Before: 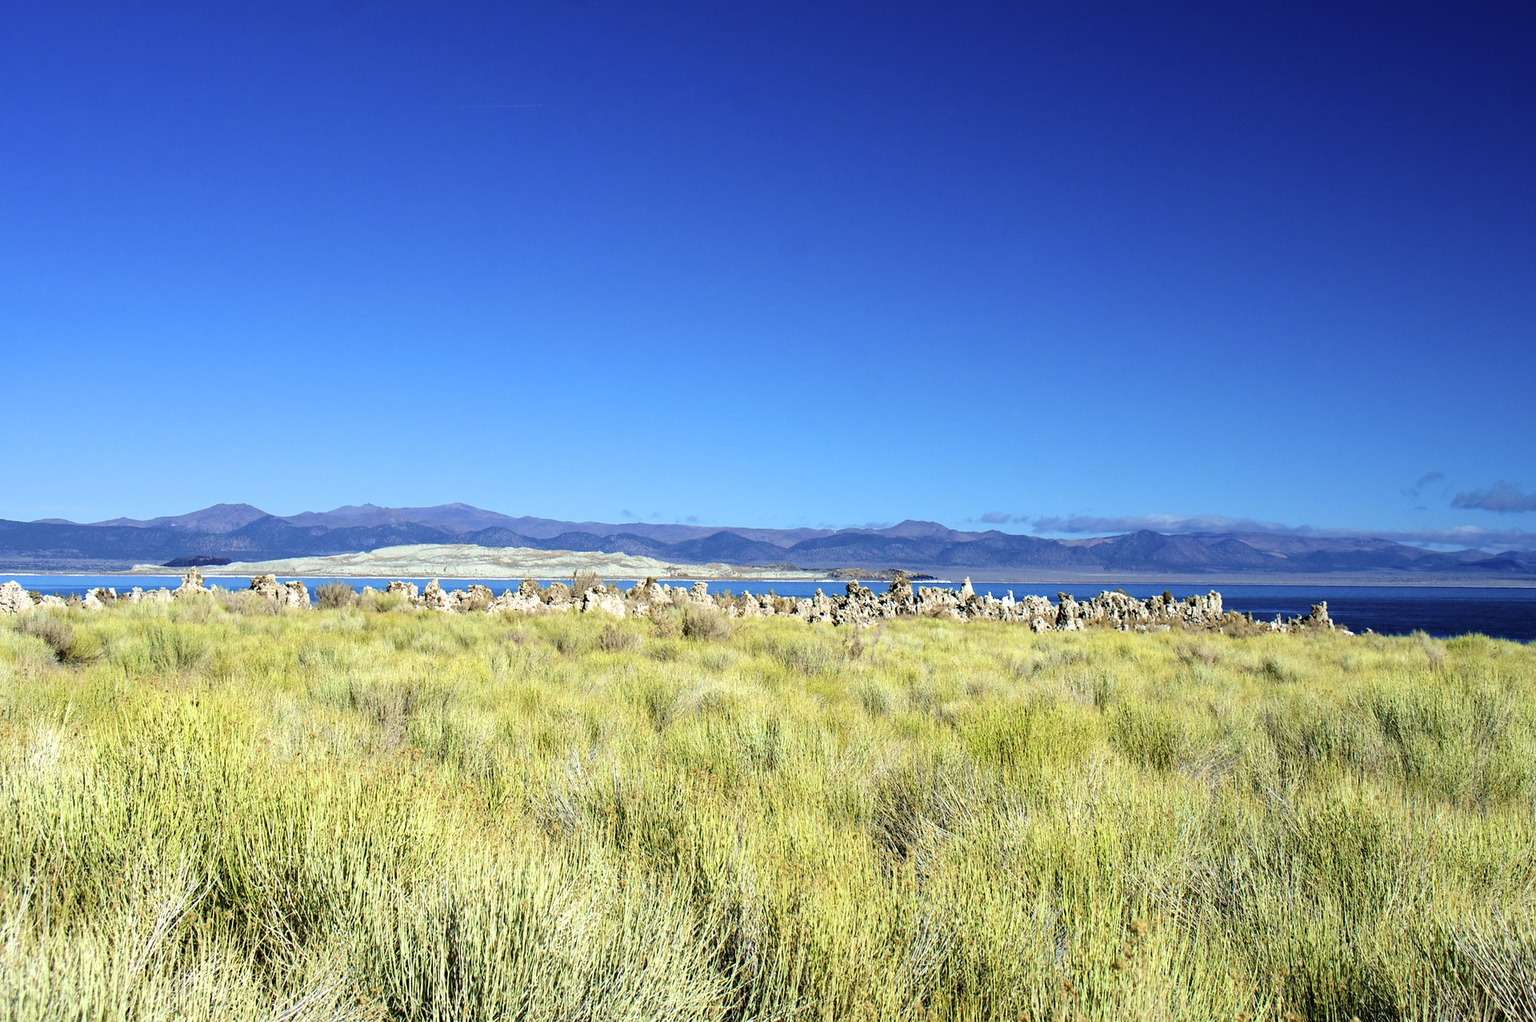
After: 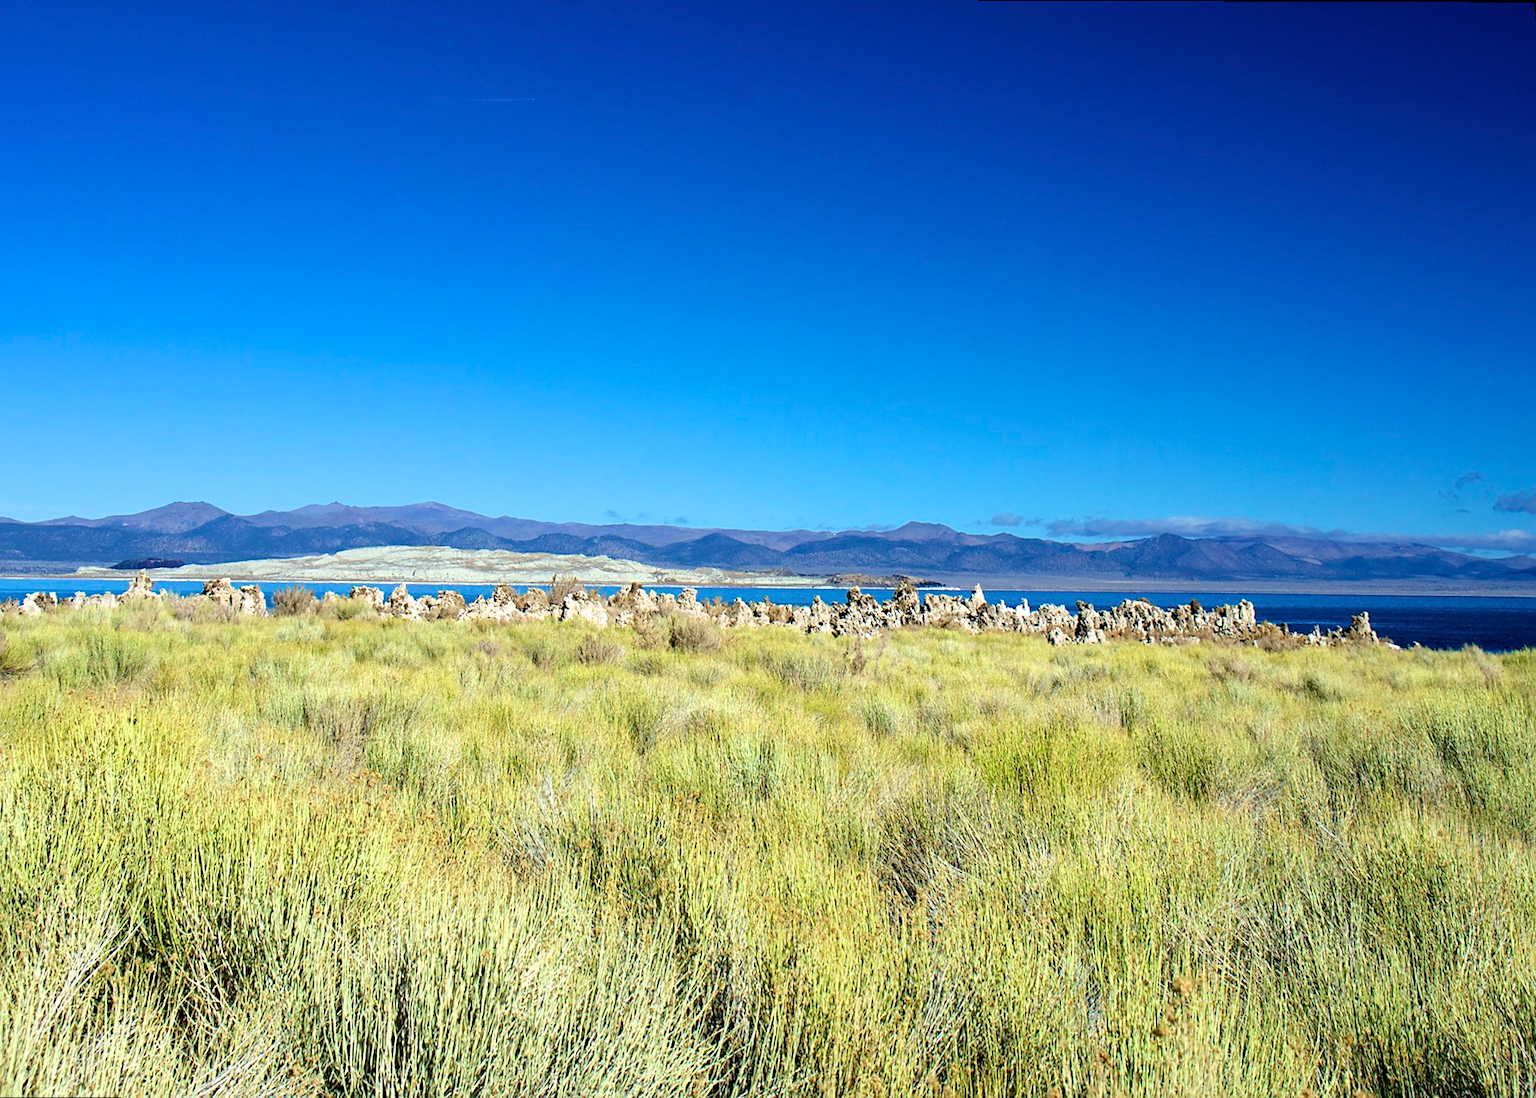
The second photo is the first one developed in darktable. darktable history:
rotate and perspective: rotation 0.215°, lens shift (vertical) -0.139, crop left 0.069, crop right 0.939, crop top 0.002, crop bottom 0.996
sharpen: amount 0.2
